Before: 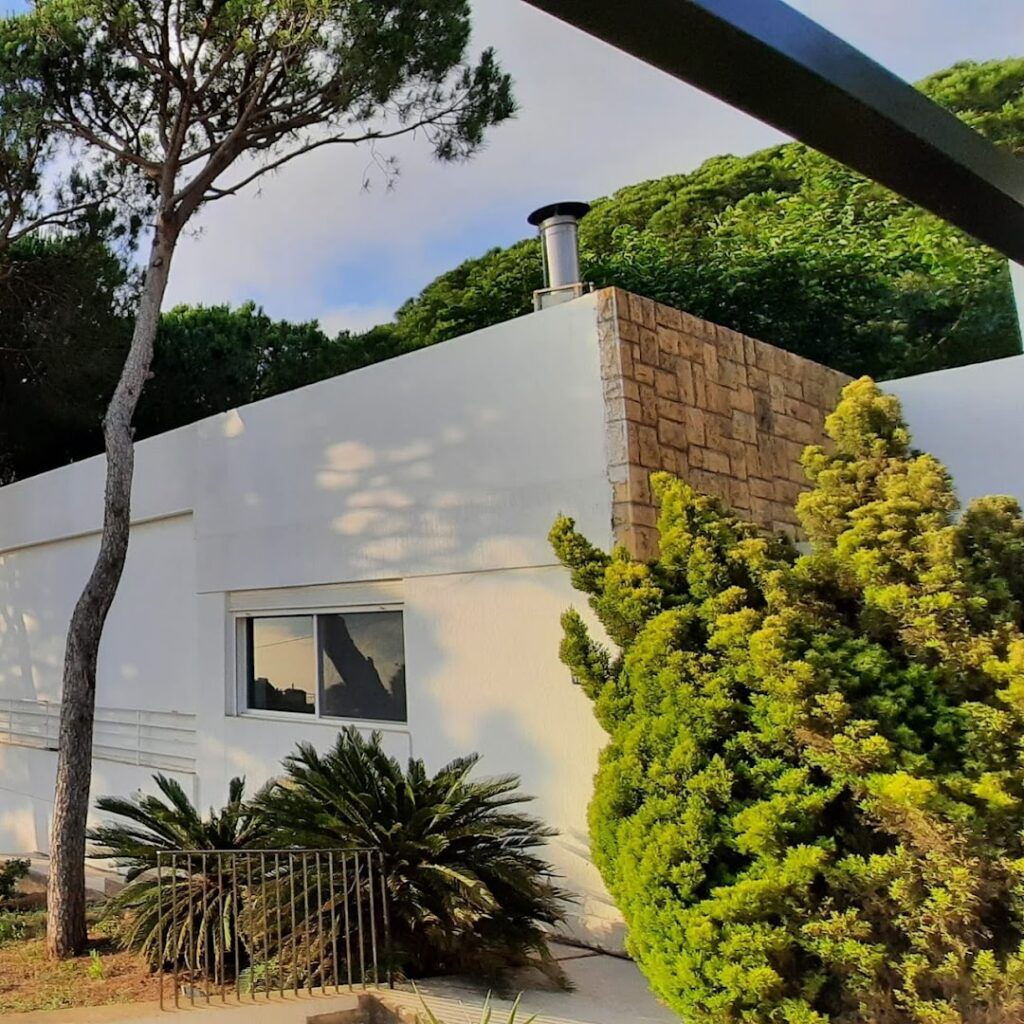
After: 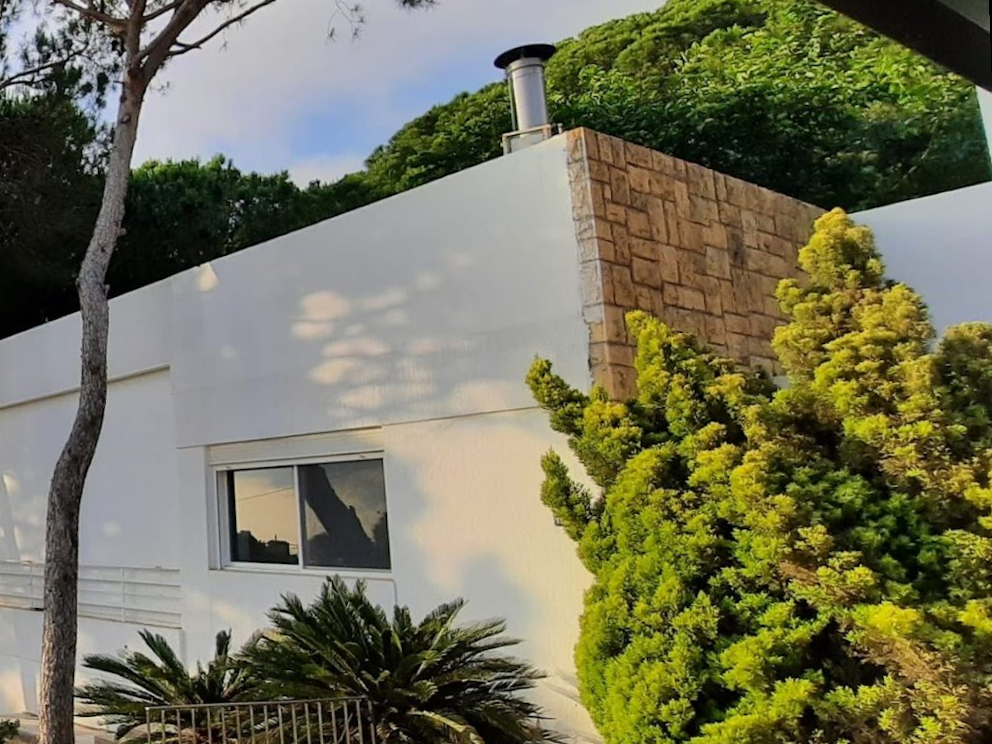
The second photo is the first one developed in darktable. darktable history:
crop and rotate: left 1.814%, top 12.818%, right 0.25%, bottom 9.225%
rotate and perspective: rotation -2°, crop left 0.022, crop right 0.978, crop top 0.049, crop bottom 0.951
